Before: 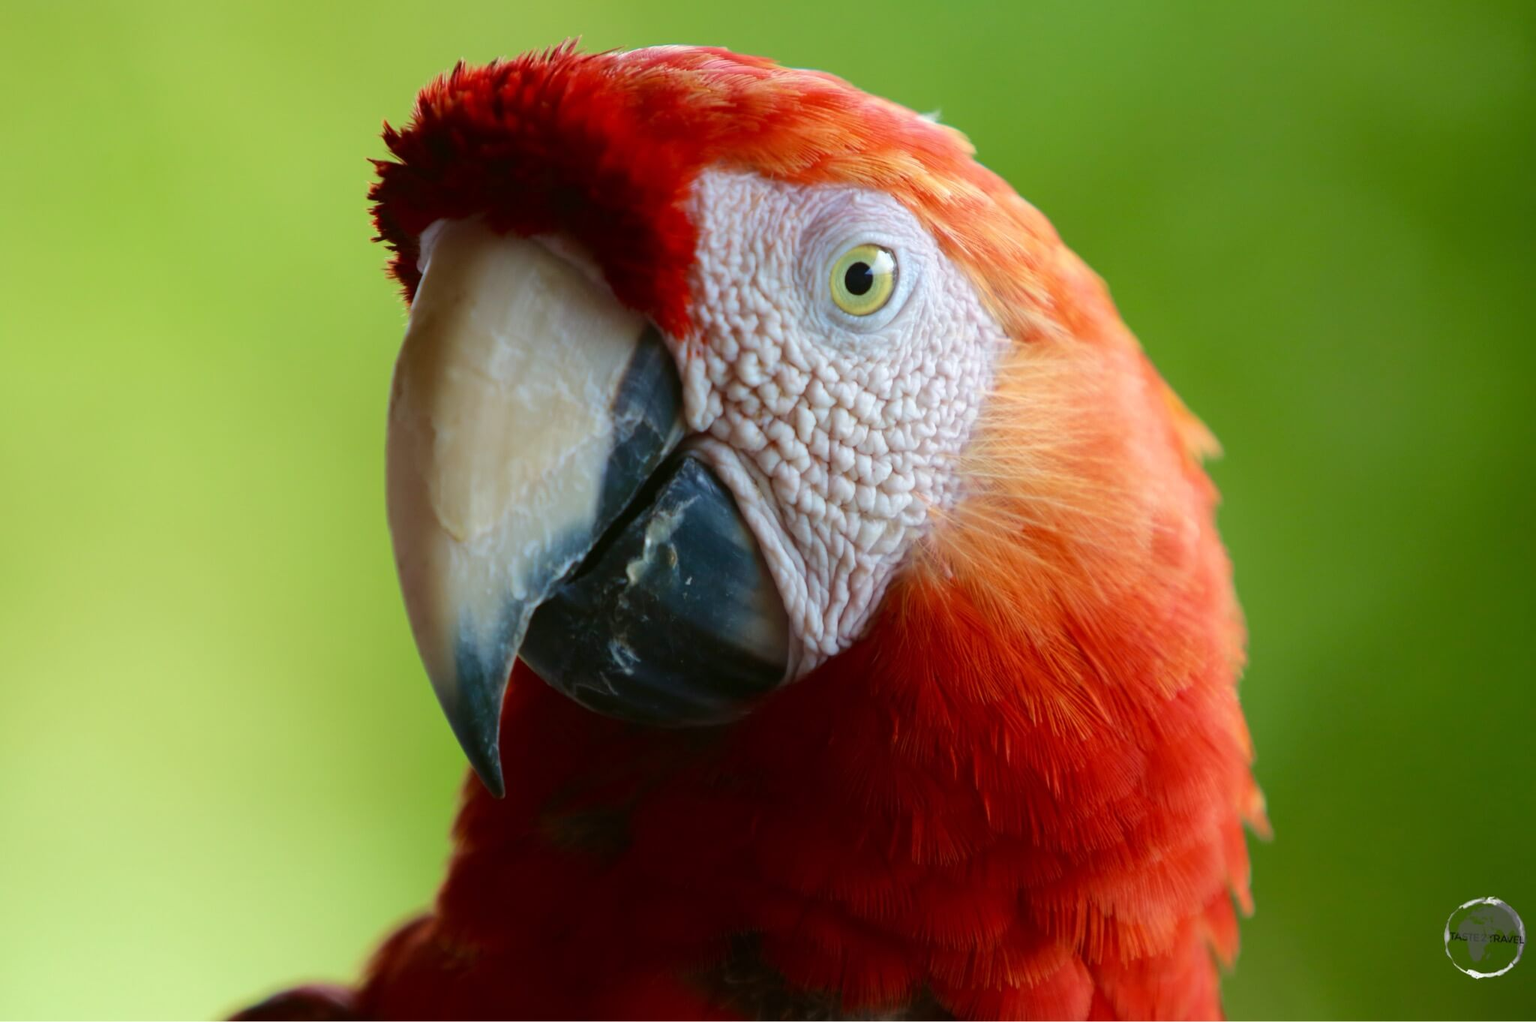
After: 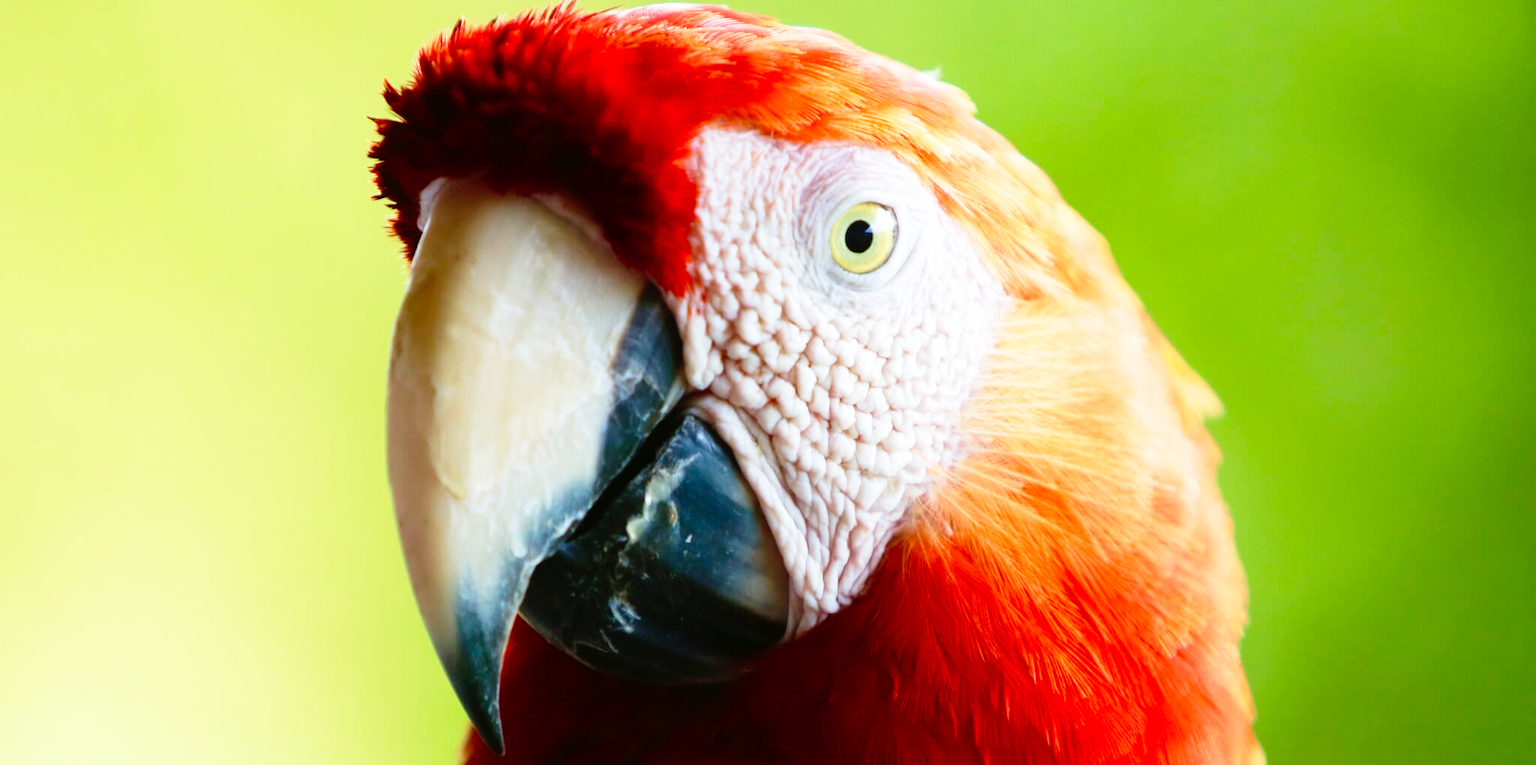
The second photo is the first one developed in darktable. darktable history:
crop: top 4.13%, bottom 20.899%
tone equalizer: mask exposure compensation -0.504 EV
base curve: curves: ch0 [(0, 0) (0.012, 0.01) (0.073, 0.168) (0.31, 0.711) (0.645, 0.957) (1, 1)], preserve colors none
